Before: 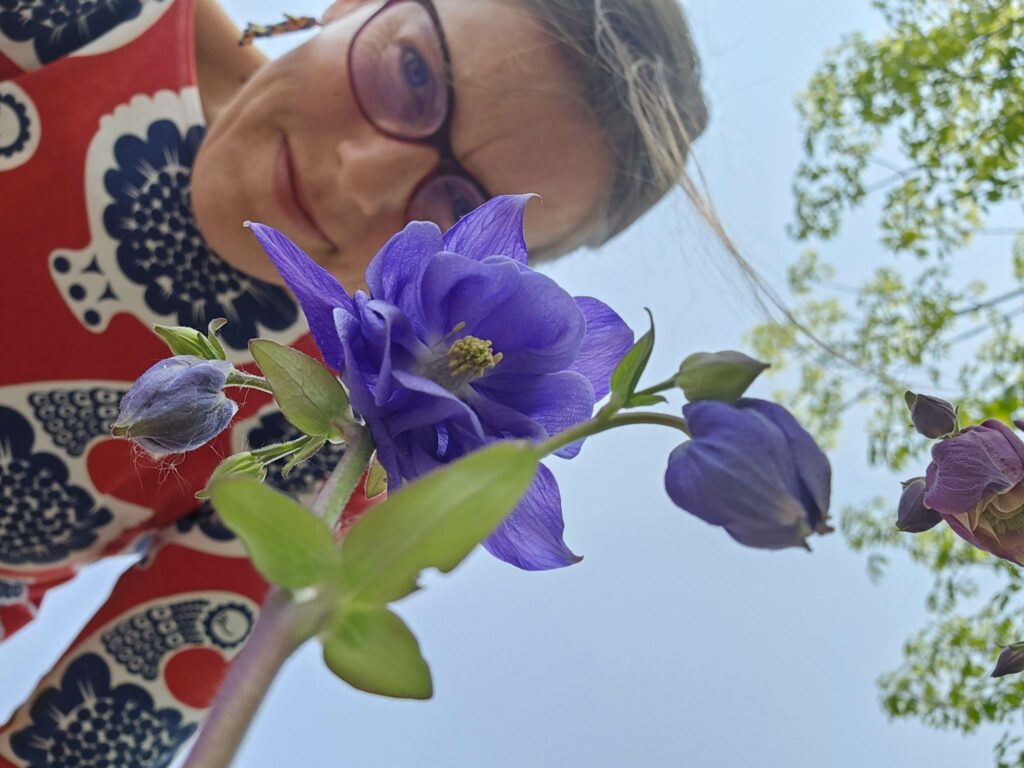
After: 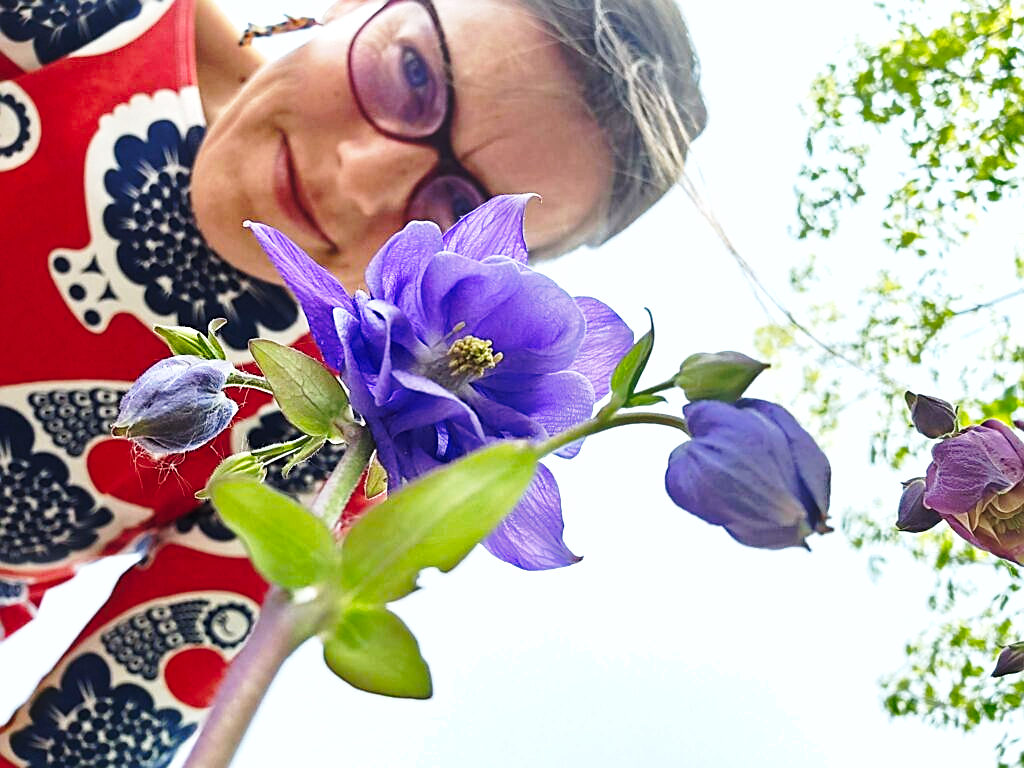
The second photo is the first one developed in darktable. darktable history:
base curve: curves: ch0 [(0, 0) (0.028, 0.03) (0.121, 0.232) (0.46, 0.748) (0.859, 0.968) (1, 1)], preserve colors none
shadows and highlights: on, module defaults
sharpen: on, module defaults
tone equalizer: -8 EV -1.08 EV, -7 EV -1.01 EV, -6 EV -0.867 EV, -5 EV -0.578 EV, -3 EV 0.578 EV, -2 EV 0.867 EV, -1 EV 1.01 EV, +0 EV 1.08 EV, edges refinement/feathering 500, mask exposure compensation -1.57 EV, preserve details no
